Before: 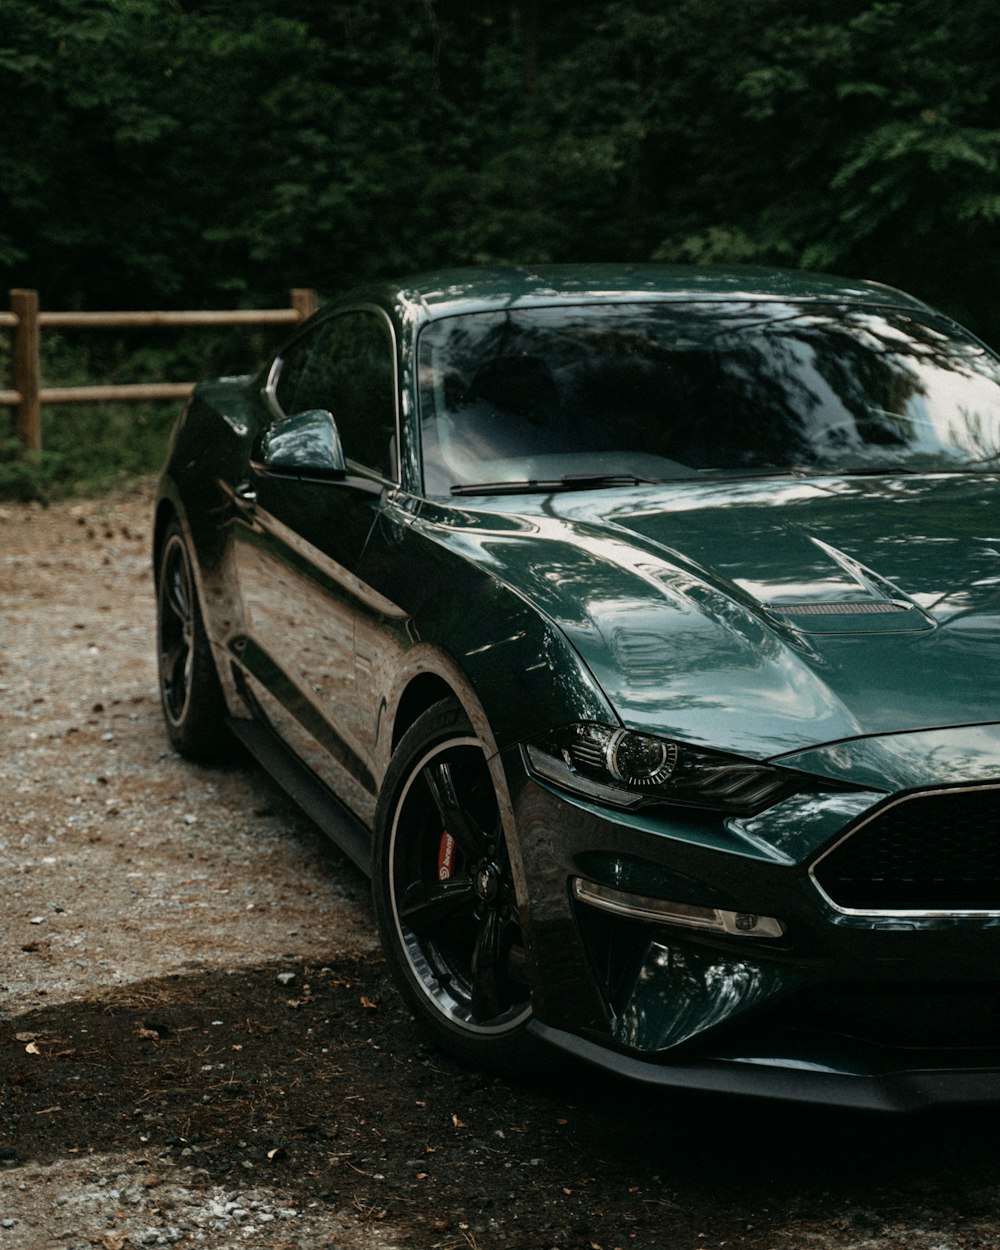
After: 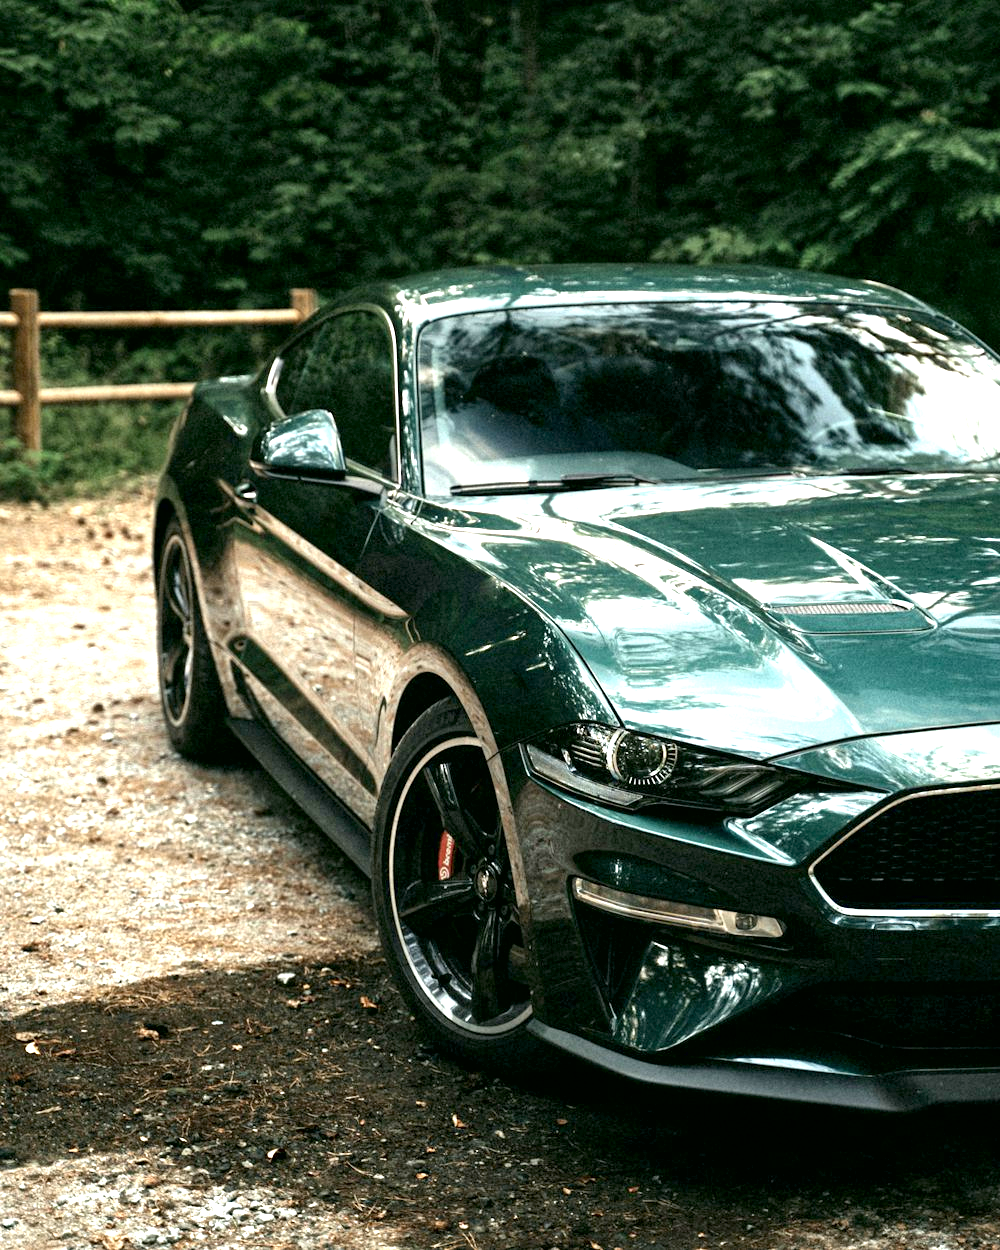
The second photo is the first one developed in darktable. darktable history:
tone equalizer: on, module defaults
exposure: black level correction 0.001, exposure 1.993 EV, compensate highlight preservation false
local contrast: mode bilateral grid, contrast 30, coarseness 25, midtone range 0.2
